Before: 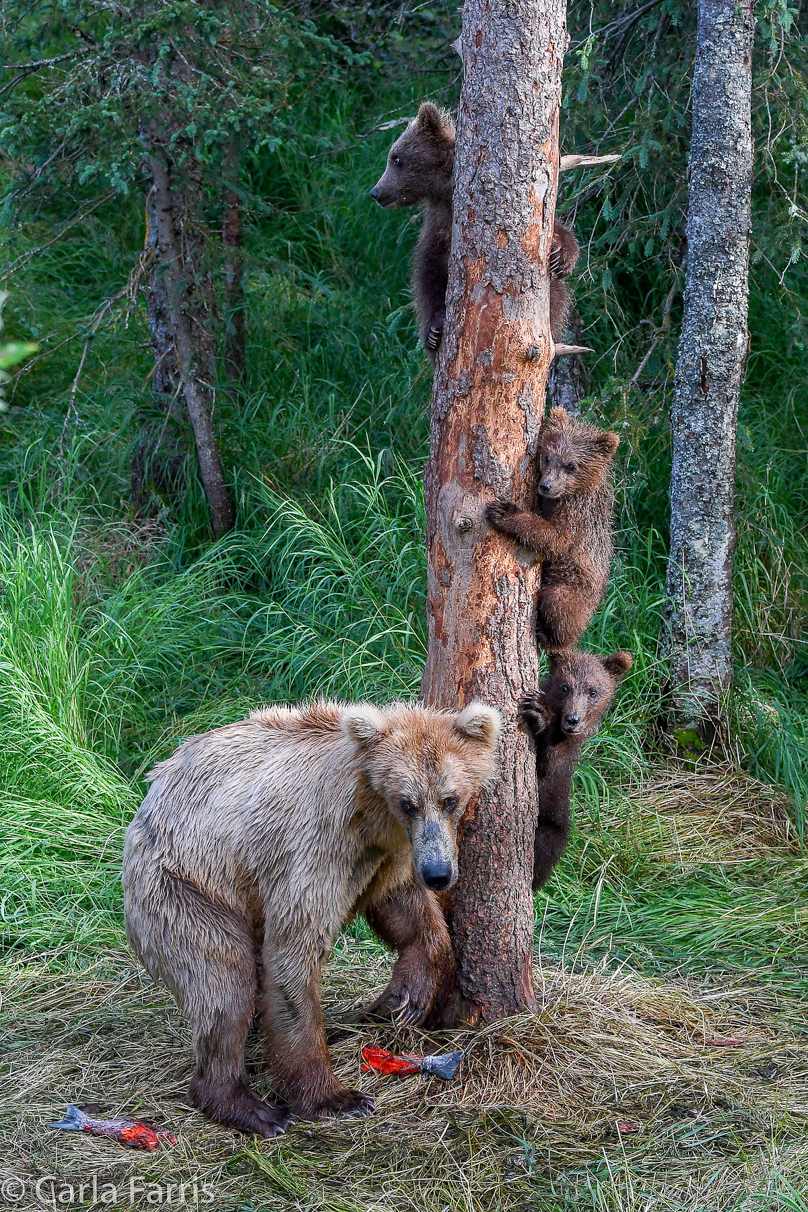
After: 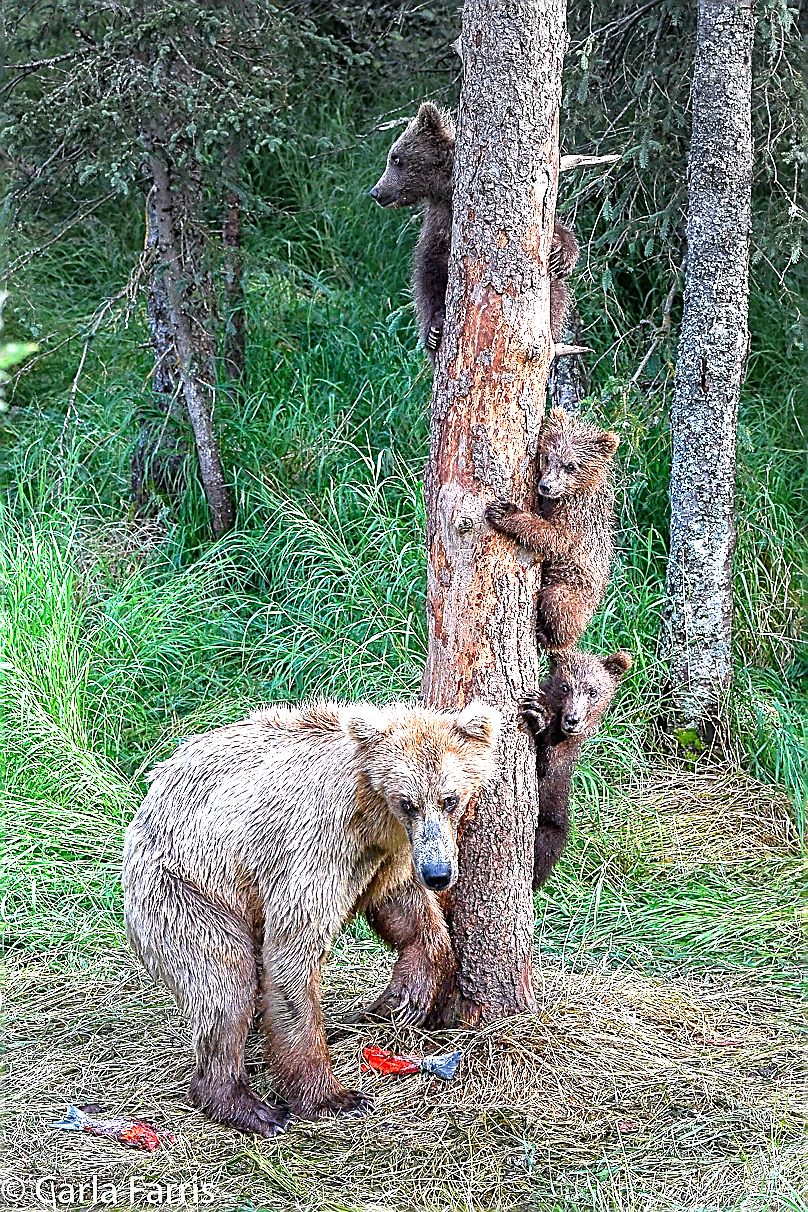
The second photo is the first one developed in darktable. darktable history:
sharpen: radius 1.701, amount 1.312
exposure: black level correction 0, exposure 1.473 EV, compensate highlight preservation false
vignetting: center (-0.024, 0.4)
